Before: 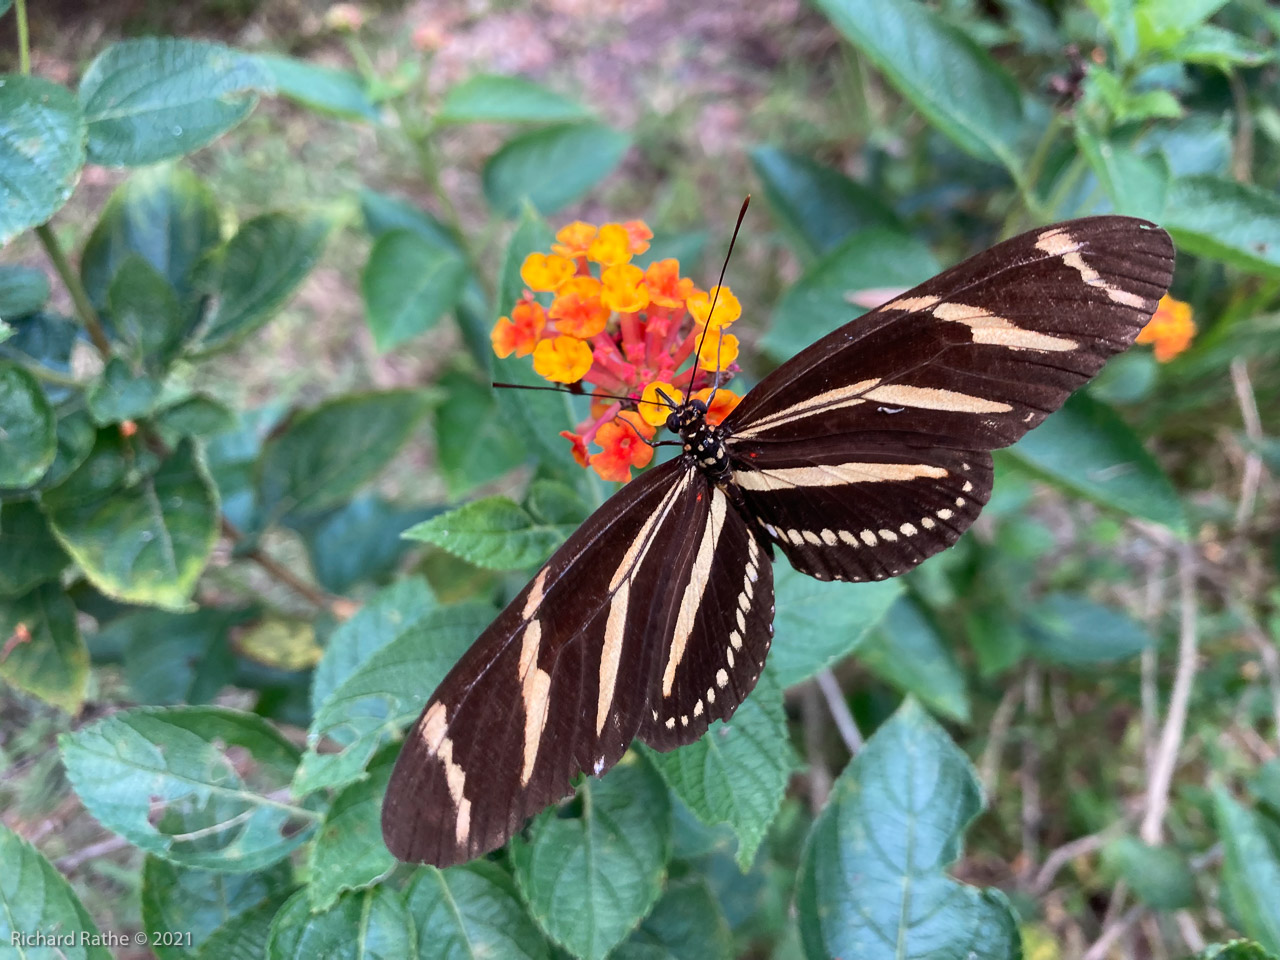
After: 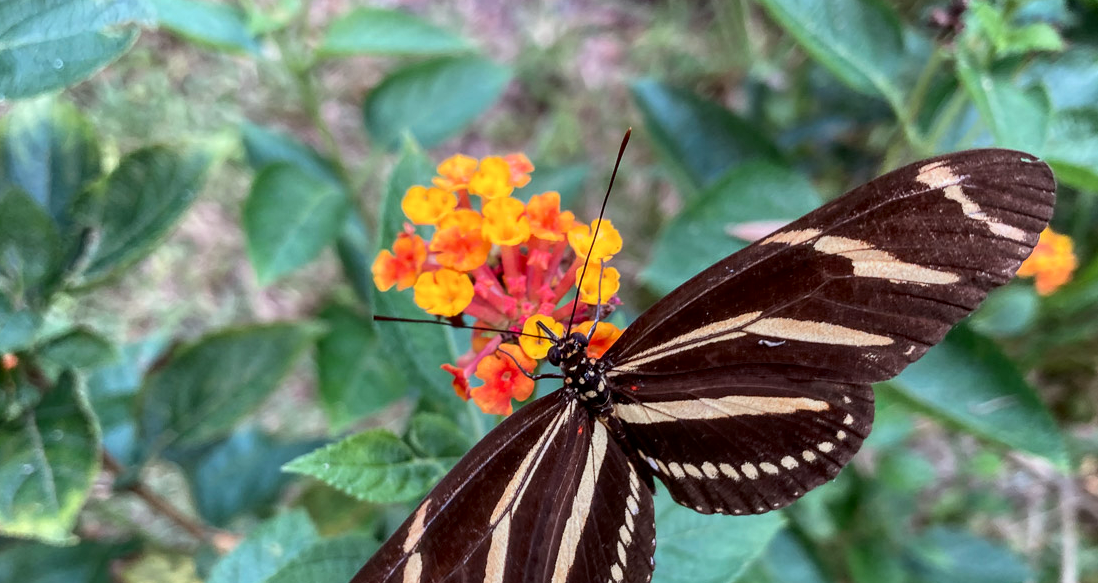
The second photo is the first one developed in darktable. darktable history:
crop and rotate: left 9.324%, top 7.083%, right 4.865%, bottom 32.18%
color correction: highlights a* -2.76, highlights b* -2.01, shadows a* 2.05, shadows b* 2.64
local contrast: detail 130%
